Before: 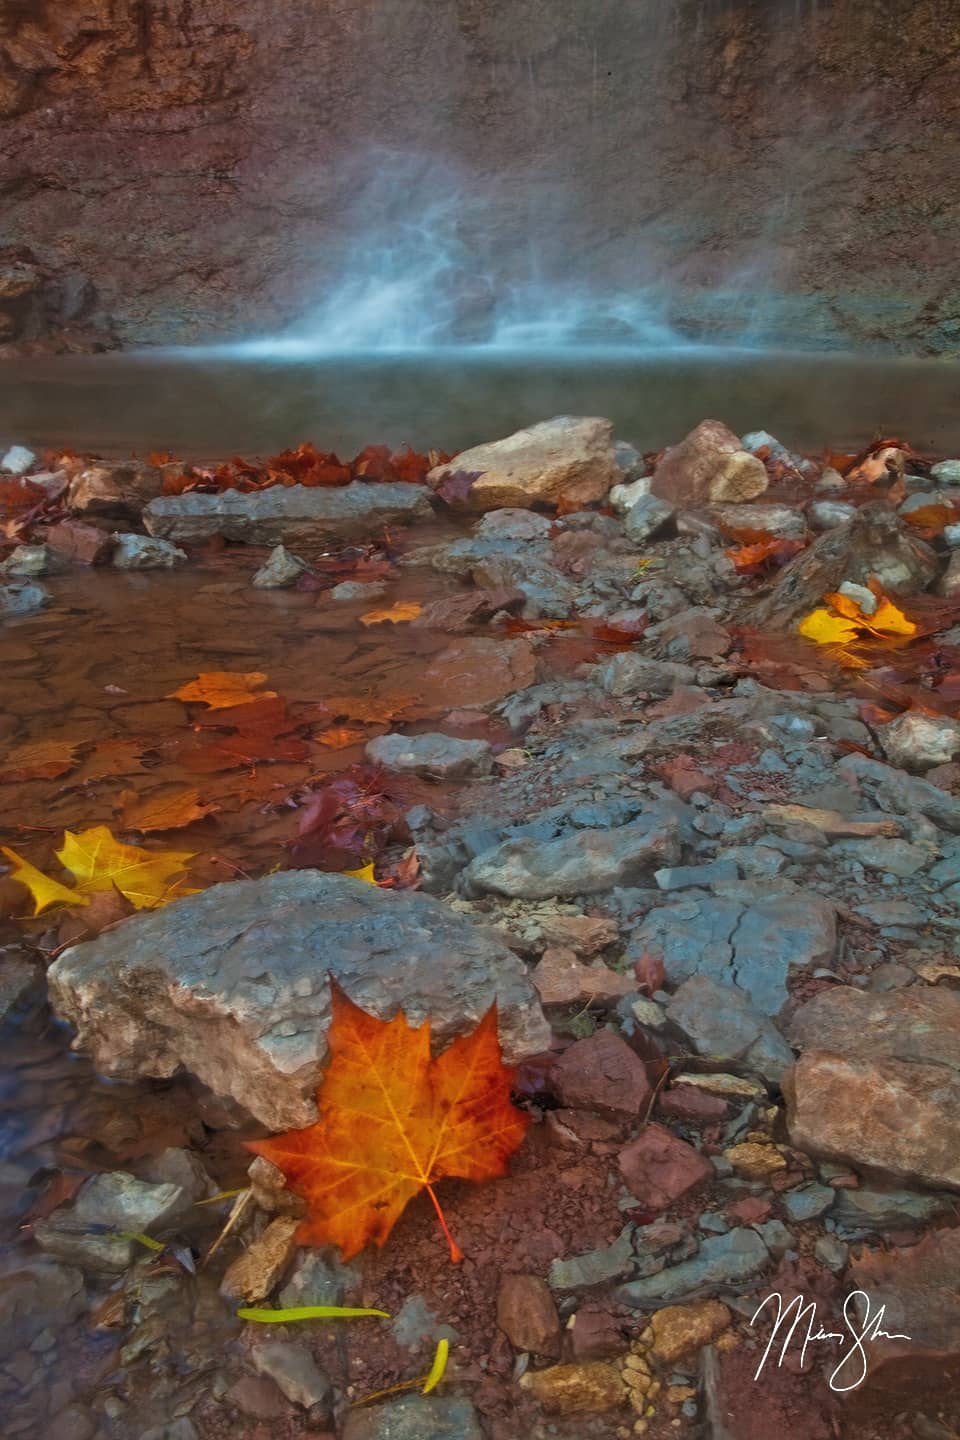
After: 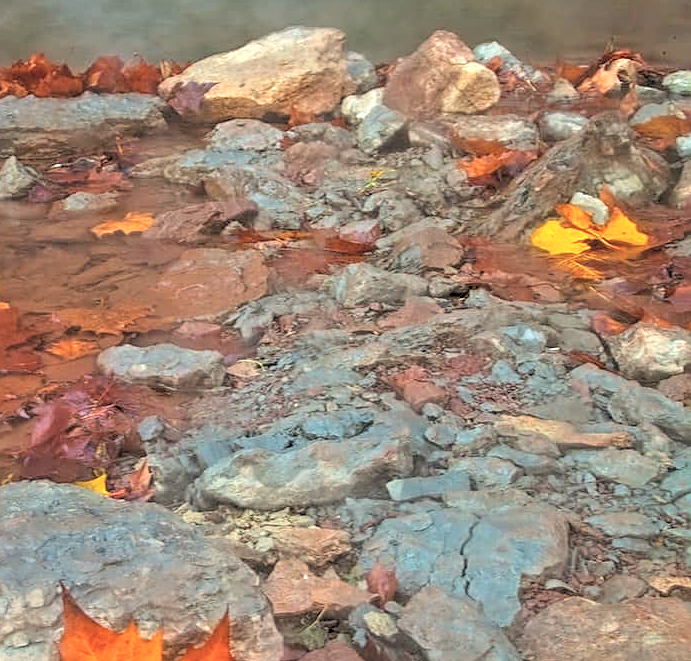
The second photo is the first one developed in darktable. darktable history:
contrast brightness saturation: brightness 0.28
white balance: red 1.045, blue 0.932
crop and rotate: left 27.938%, top 27.046%, bottom 27.046%
local contrast: on, module defaults
levels: mode automatic, black 0.023%, white 99.97%, levels [0.062, 0.494, 0.925]
sharpen: on, module defaults
